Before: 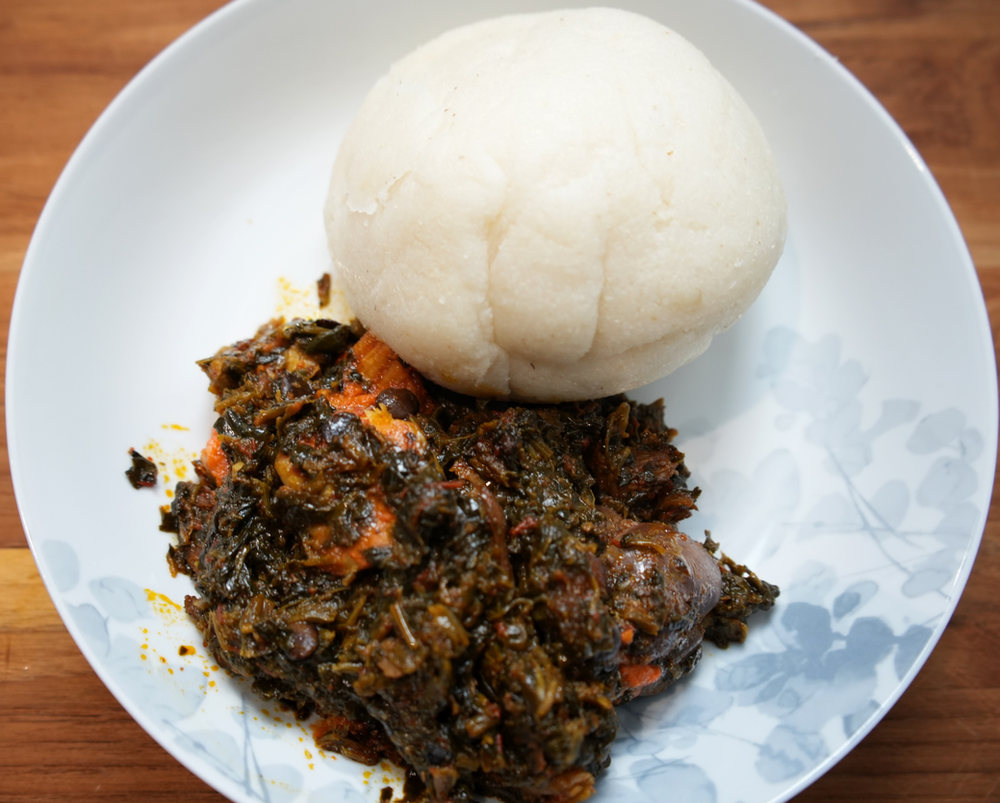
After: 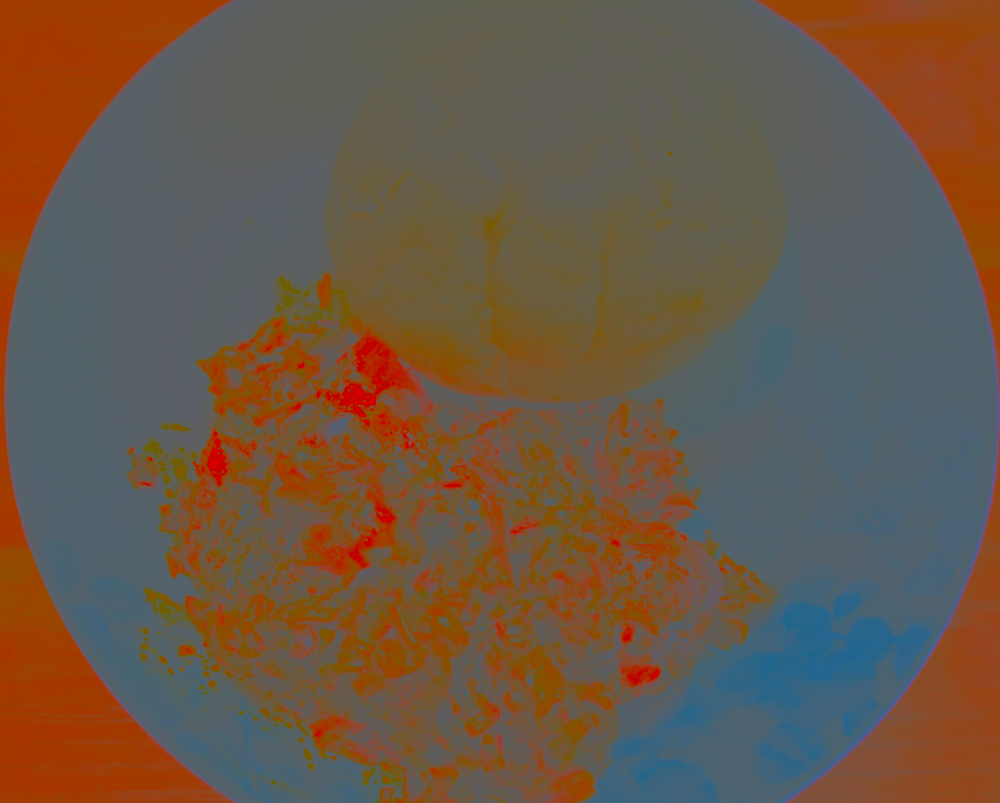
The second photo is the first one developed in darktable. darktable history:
contrast brightness saturation: contrast -0.988, brightness -0.164, saturation 0.74
